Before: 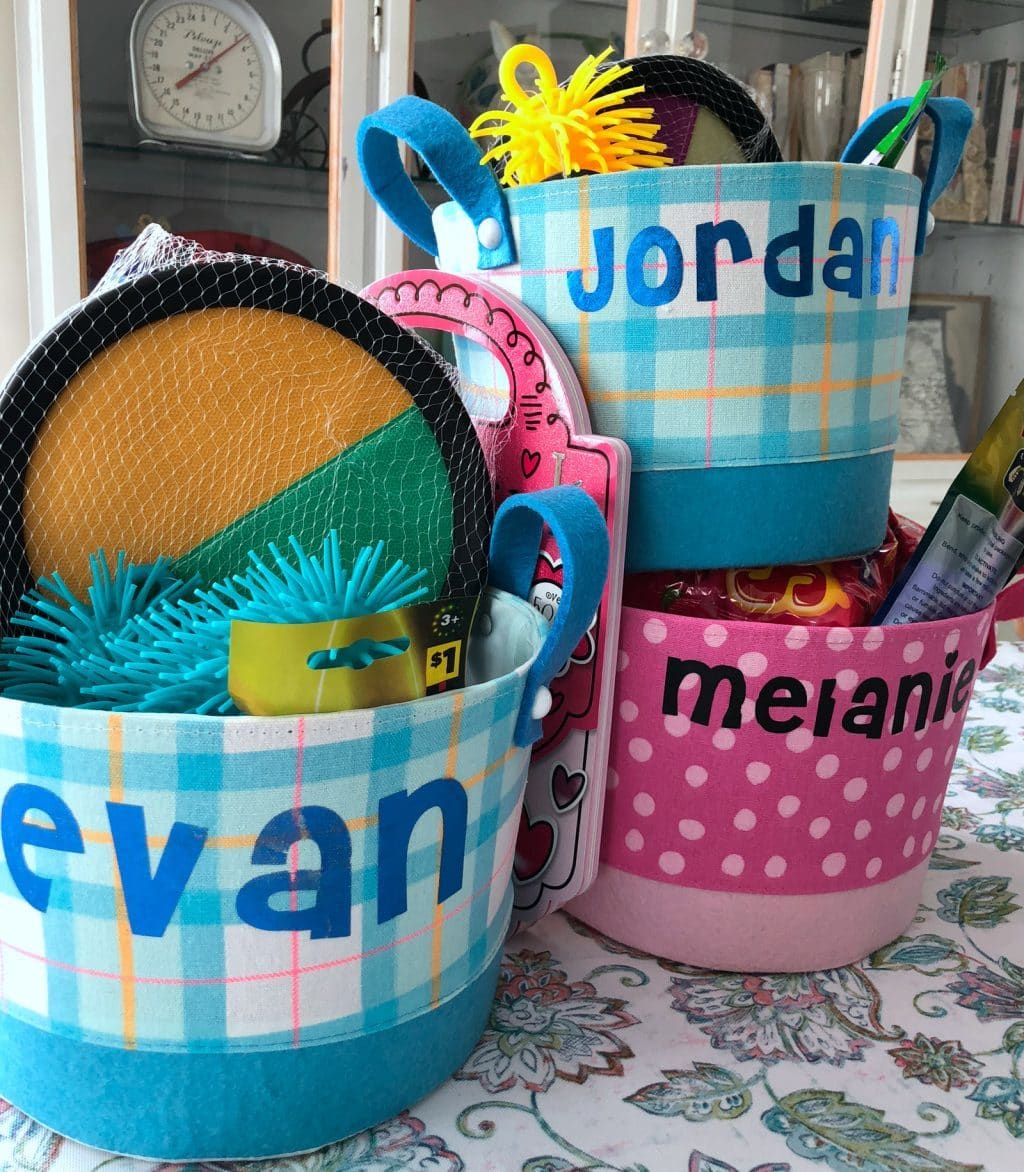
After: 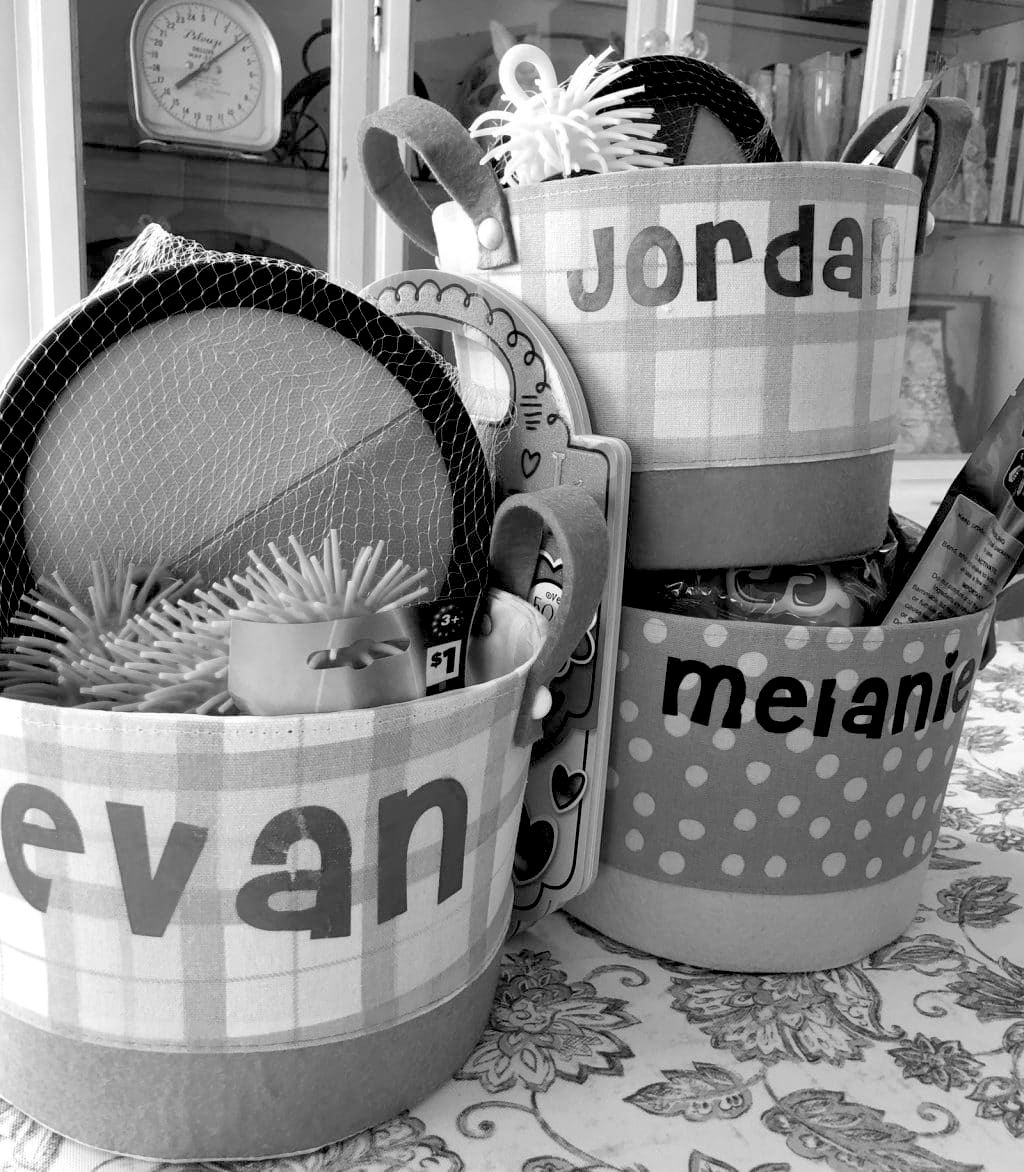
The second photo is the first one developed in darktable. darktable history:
monochrome: a -92.57, b 58.91
exposure: exposure 0.197 EV, compensate highlight preservation false
rgb levels: levels [[0.013, 0.434, 0.89], [0, 0.5, 1], [0, 0.5, 1]]
